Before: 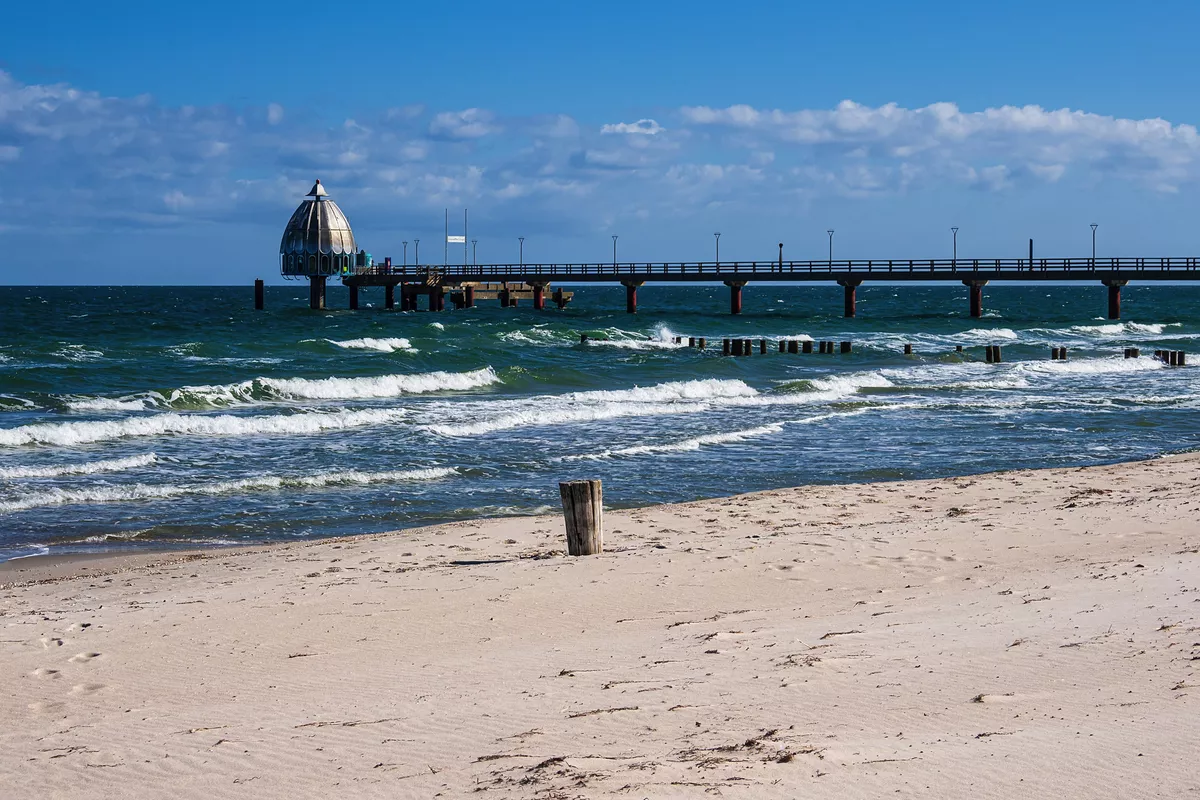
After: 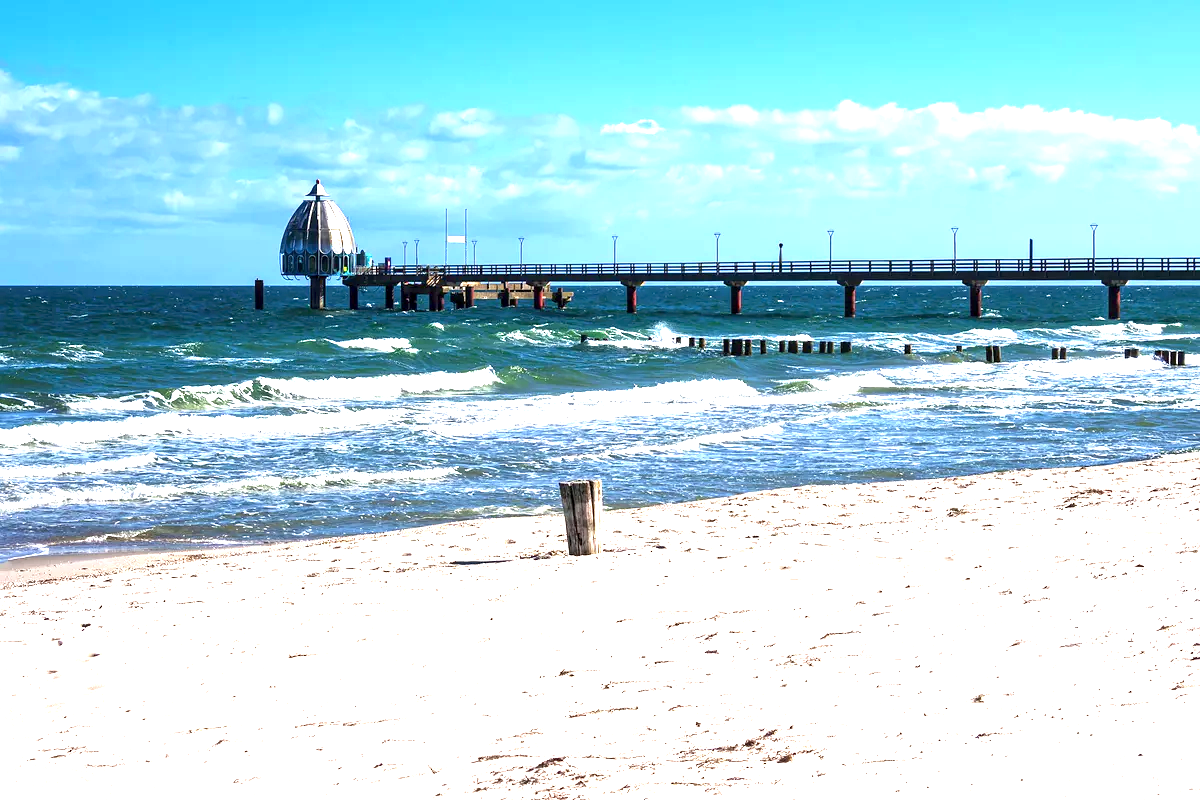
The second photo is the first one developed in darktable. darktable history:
exposure: black level correction 0.001, exposure 1.84 EV, compensate highlight preservation false
